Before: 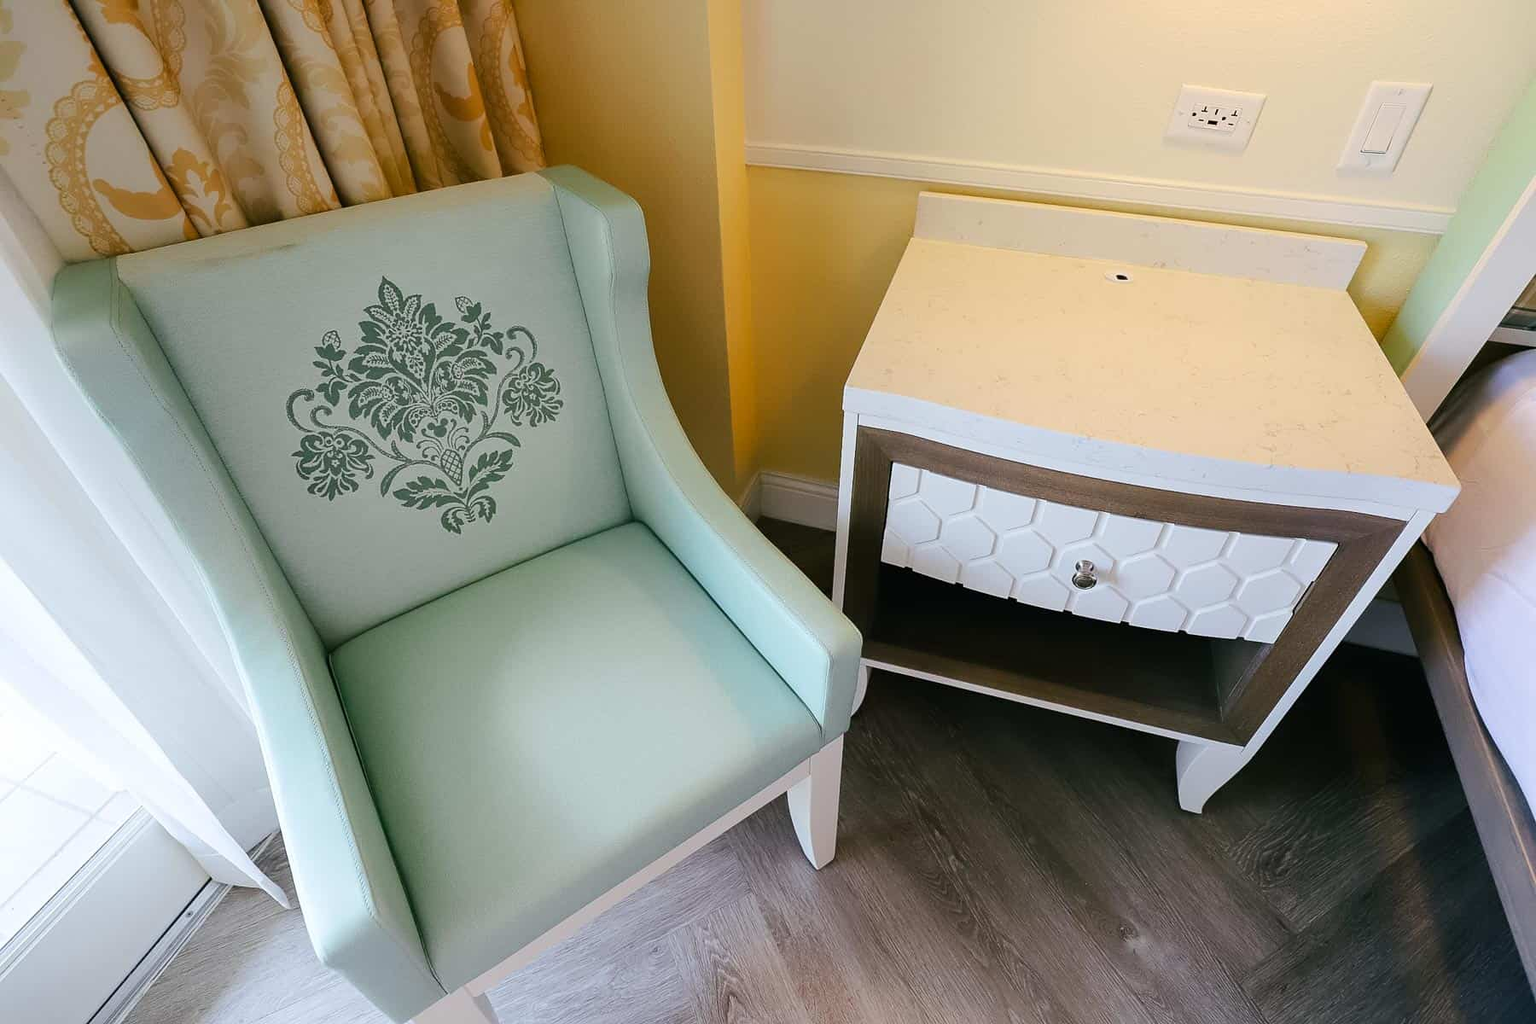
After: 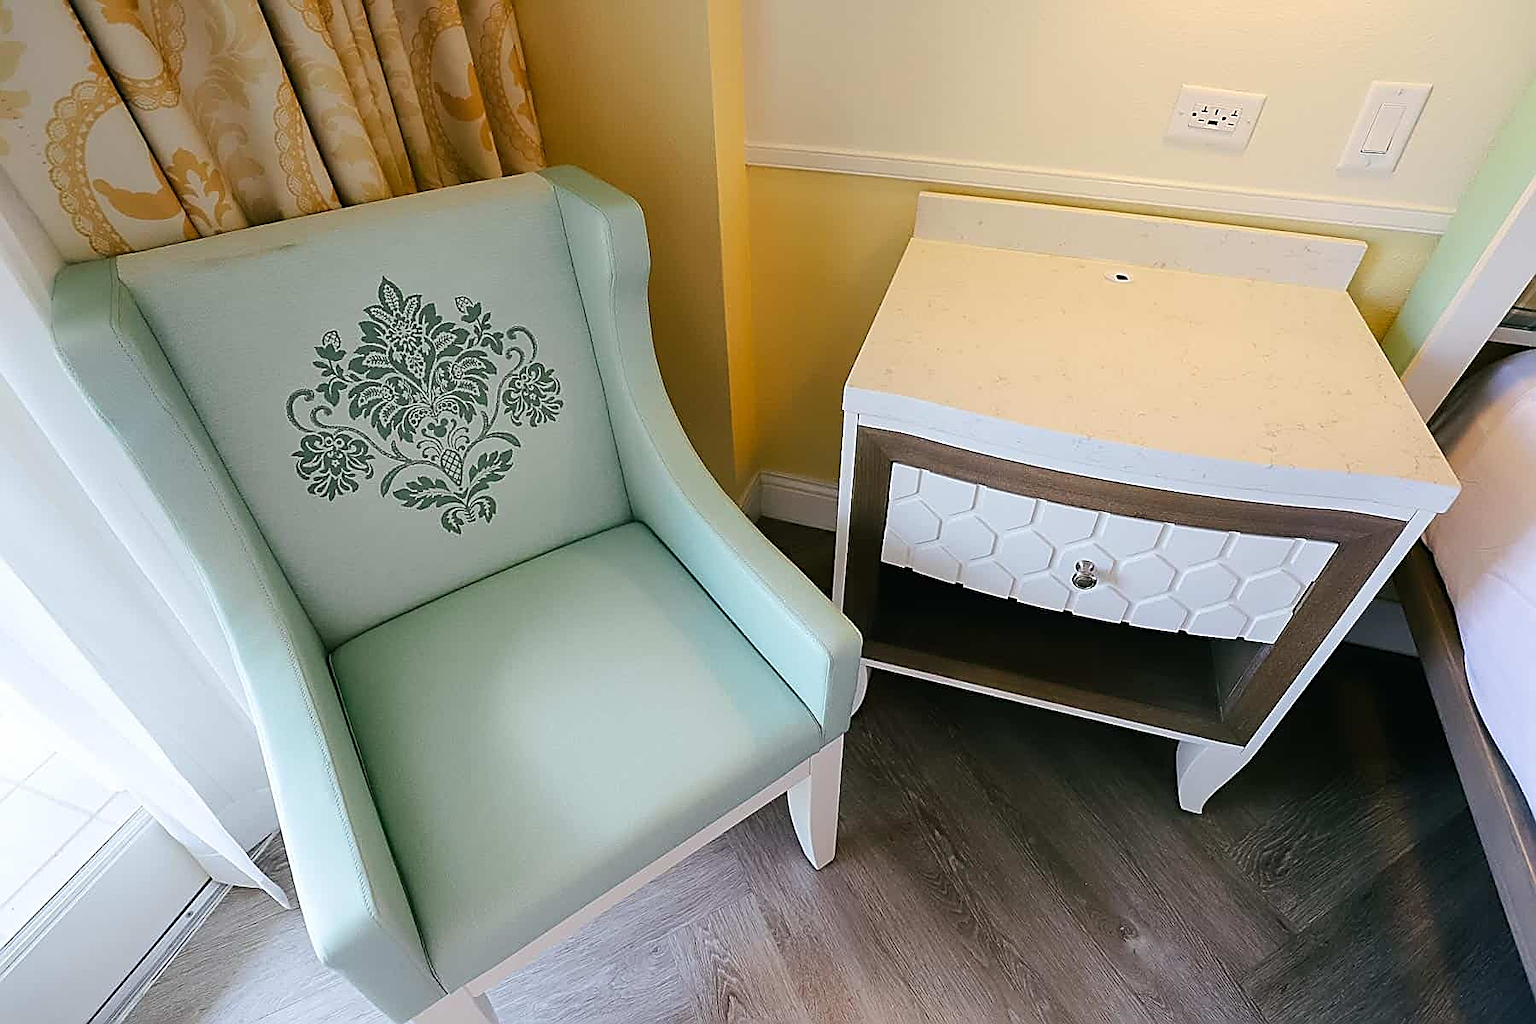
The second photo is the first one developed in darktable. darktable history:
sharpen: amount 0.893
